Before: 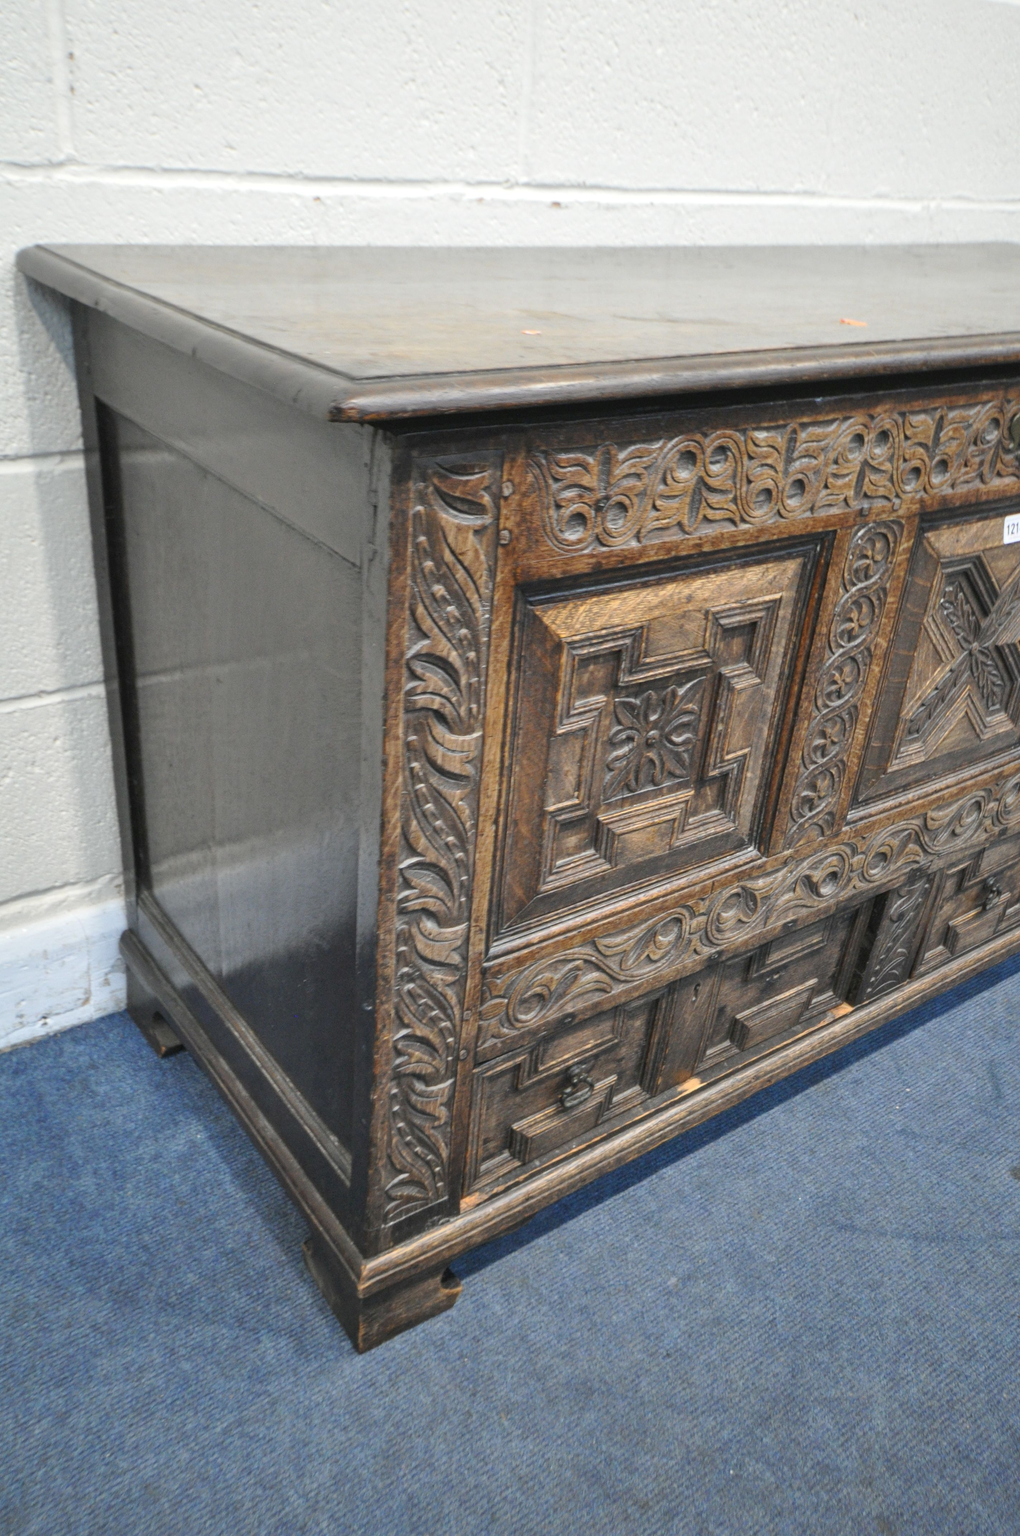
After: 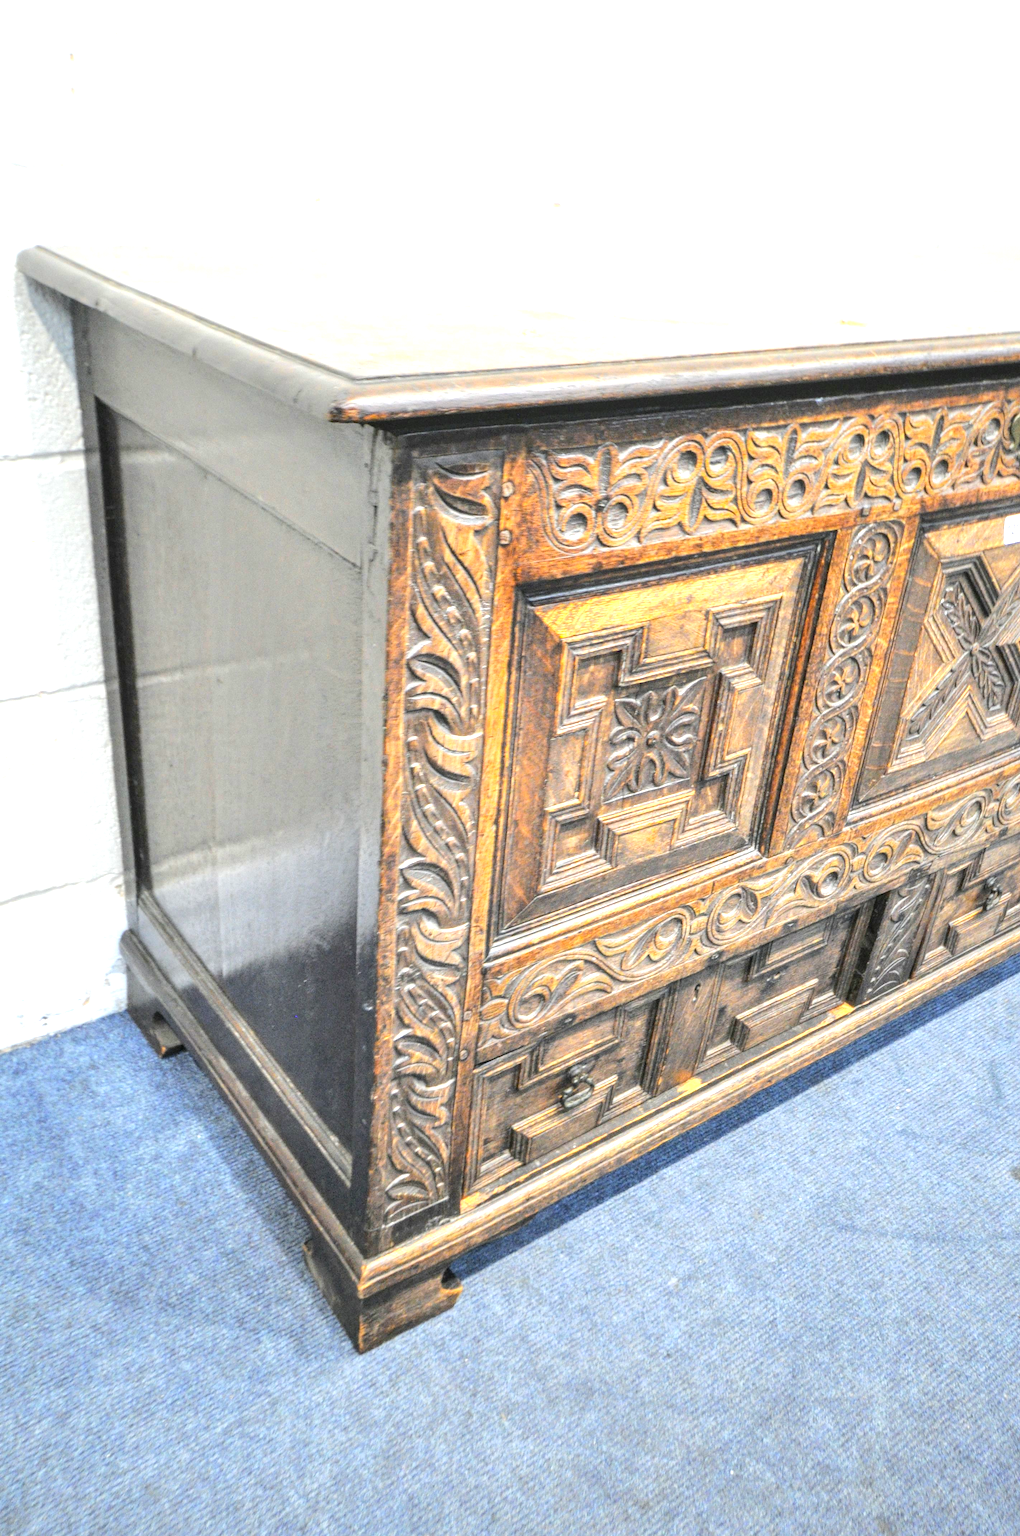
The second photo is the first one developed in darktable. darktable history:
local contrast: on, module defaults
color zones: curves: ch0 [(0.224, 0.526) (0.75, 0.5)]; ch1 [(0.055, 0.526) (0.224, 0.761) (0.377, 0.526) (0.75, 0.5)], mix 41.24%
tone curve: curves: ch0 [(0, 0) (0.003, 0.035) (0.011, 0.035) (0.025, 0.035) (0.044, 0.046) (0.069, 0.063) (0.1, 0.084) (0.136, 0.123) (0.177, 0.174) (0.224, 0.232) (0.277, 0.304) (0.335, 0.387) (0.399, 0.476) (0.468, 0.566) (0.543, 0.639) (0.623, 0.714) (0.709, 0.776) (0.801, 0.851) (0.898, 0.921) (1, 1)], color space Lab, independent channels, preserve colors none
exposure: black level correction 0, exposure 1.098 EV, compensate highlight preservation false
